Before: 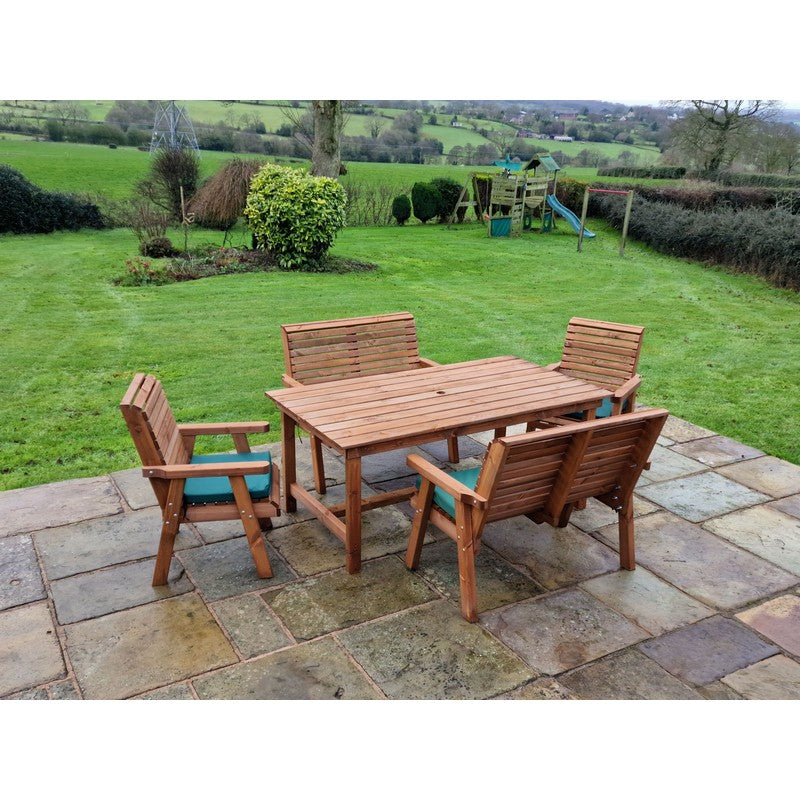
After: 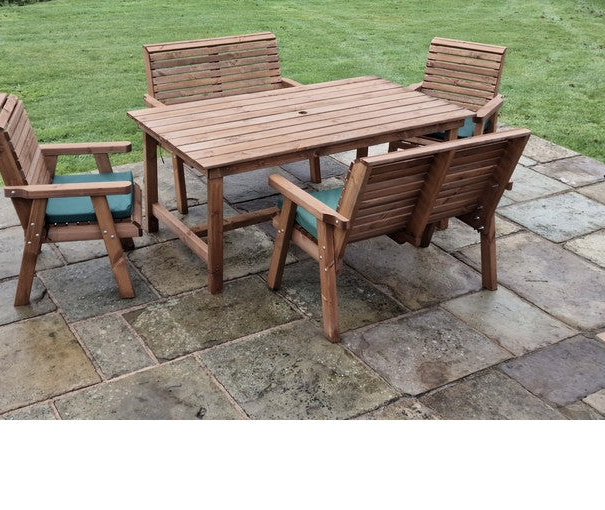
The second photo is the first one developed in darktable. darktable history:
contrast brightness saturation: contrast 0.1, saturation -0.36
crop and rotate: left 17.299%, top 35.115%, right 7.015%, bottom 1.024%
